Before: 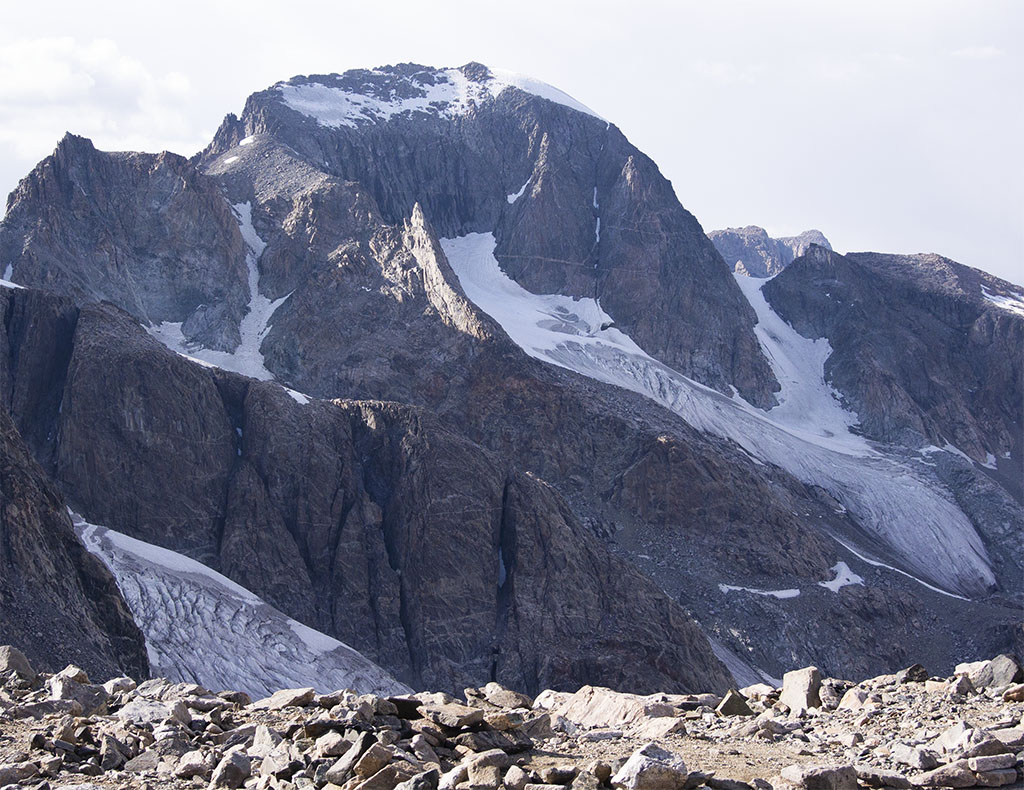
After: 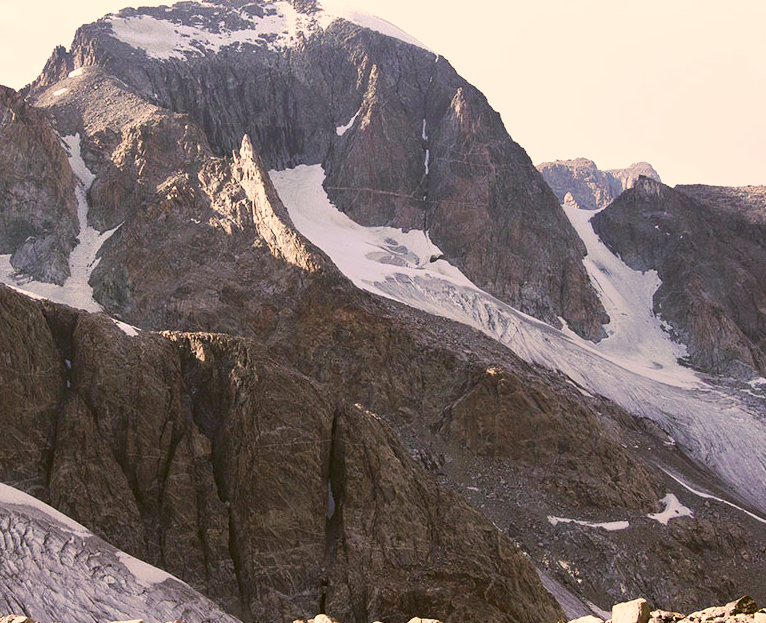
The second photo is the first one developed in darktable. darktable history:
color correction: highlights a* 8.98, highlights b* 15.09, shadows a* -0.49, shadows b* 26.52
tone curve: curves: ch0 [(0, 0) (0.003, 0.024) (0.011, 0.029) (0.025, 0.044) (0.044, 0.072) (0.069, 0.104) (0.1, 0.131) (0.136, 0.159) (0.177, 0.191) (0.224, 0.245) (0.277, 0.298) (0.335, 0.354) (0.399, 0.428) (0.468, 0.503) (0.543, 0.596) (0.623, 0.684) (0.709, 0.781) (0.801, 0.843) (0.898, 0.946) (1, 1)], preserve colors none
crop: left 16.768%, top 8.653%, right 8.362%, bottom 12.485%
